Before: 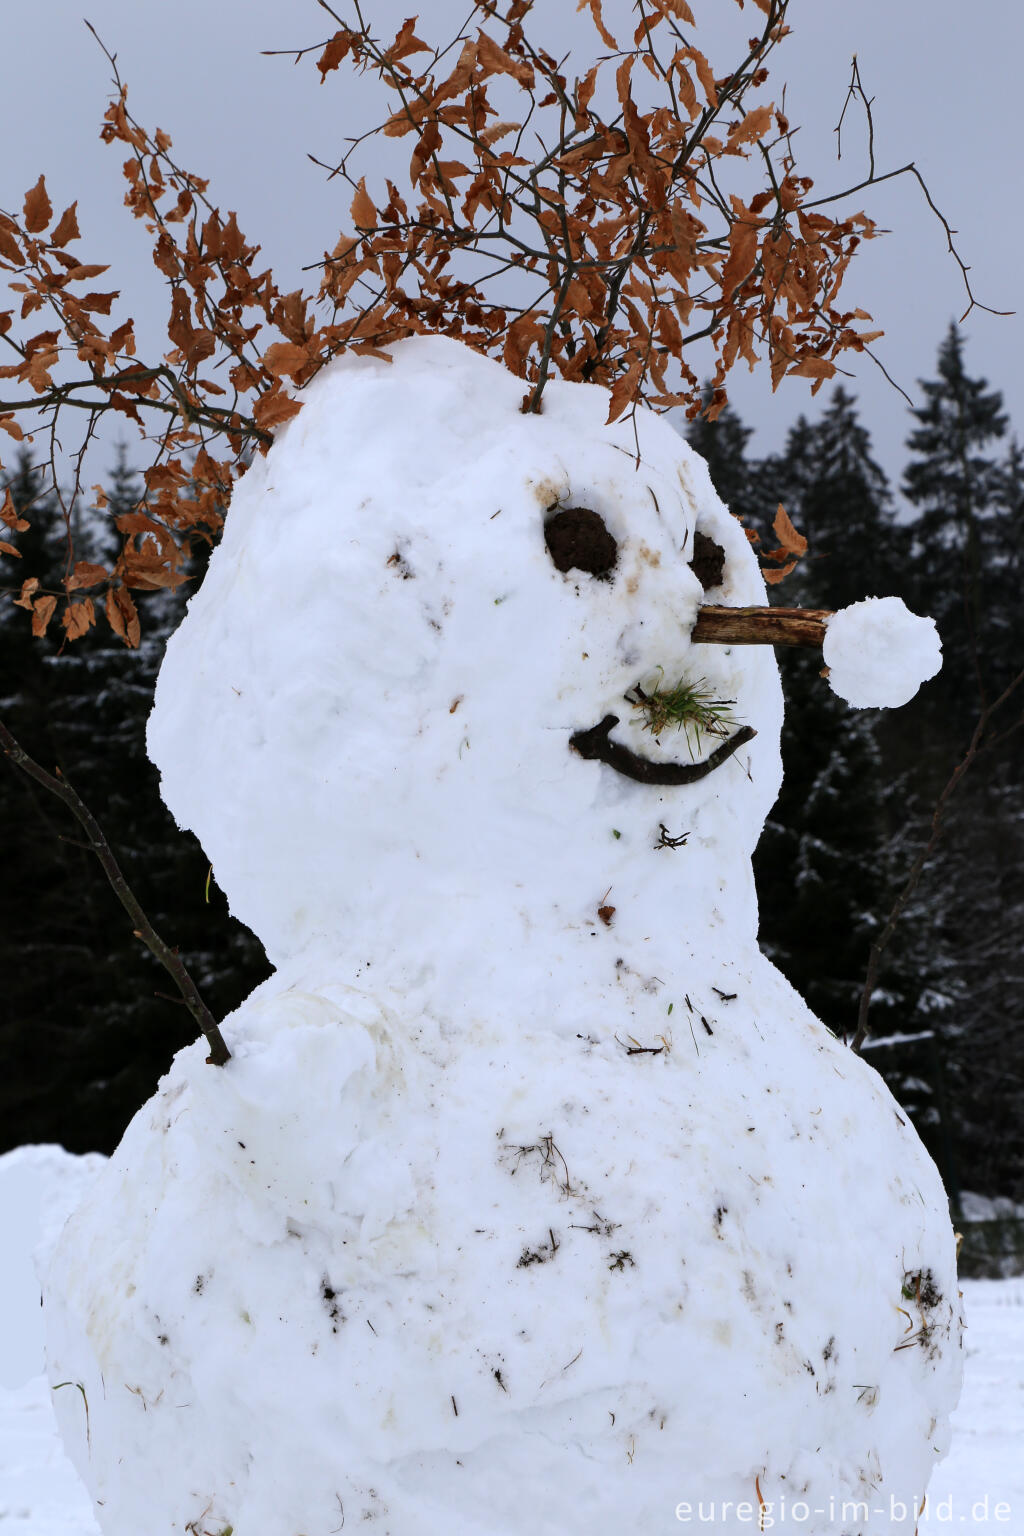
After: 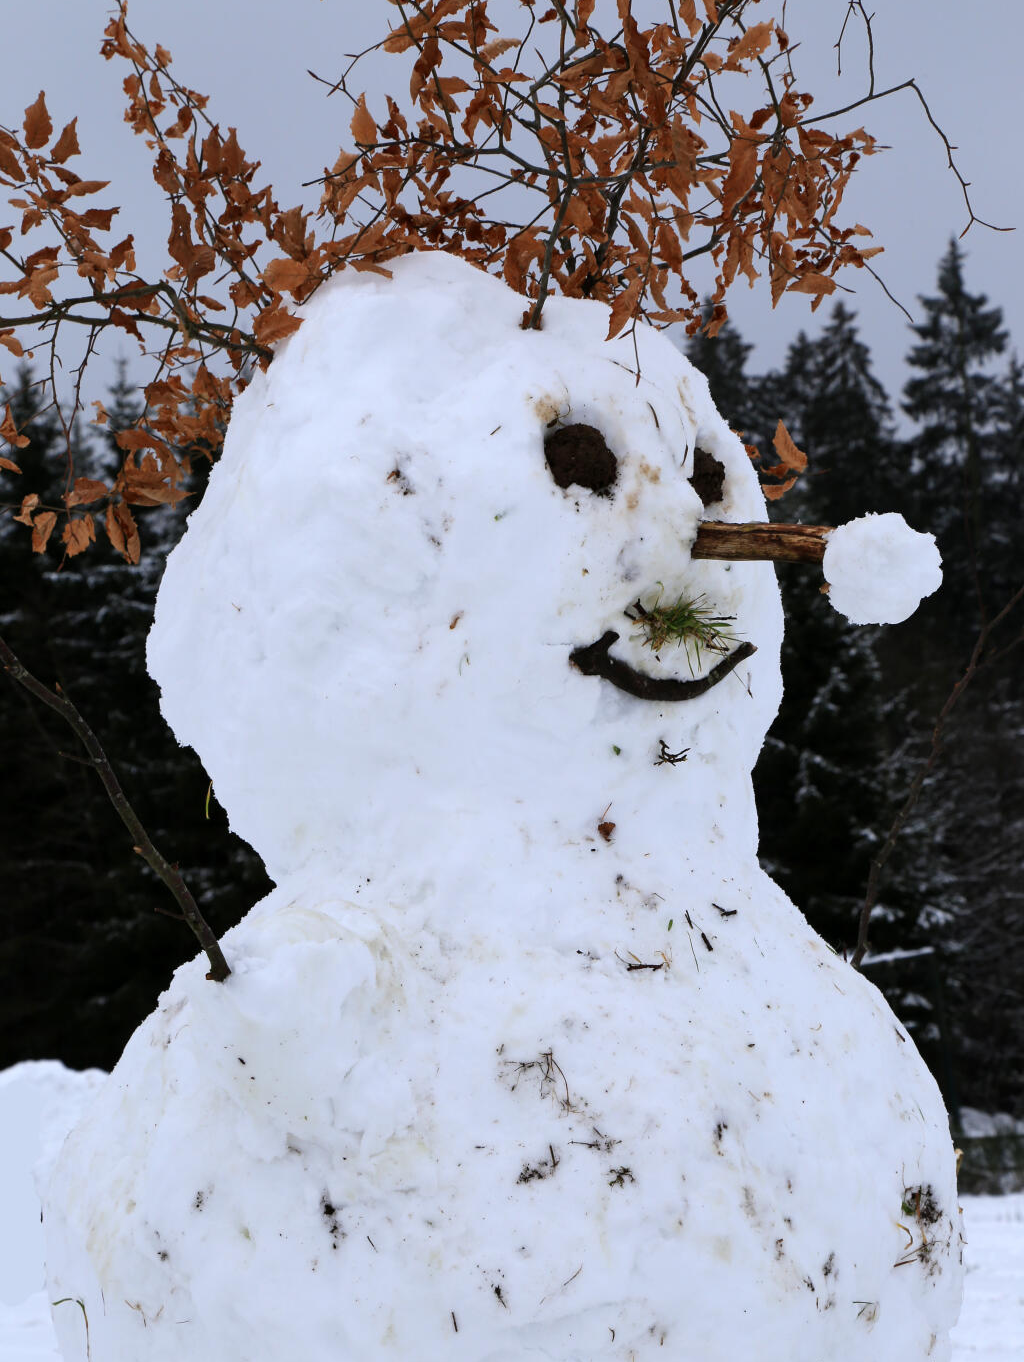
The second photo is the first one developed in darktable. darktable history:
crop and rotate: top 5.489%, bottom 5.832%
